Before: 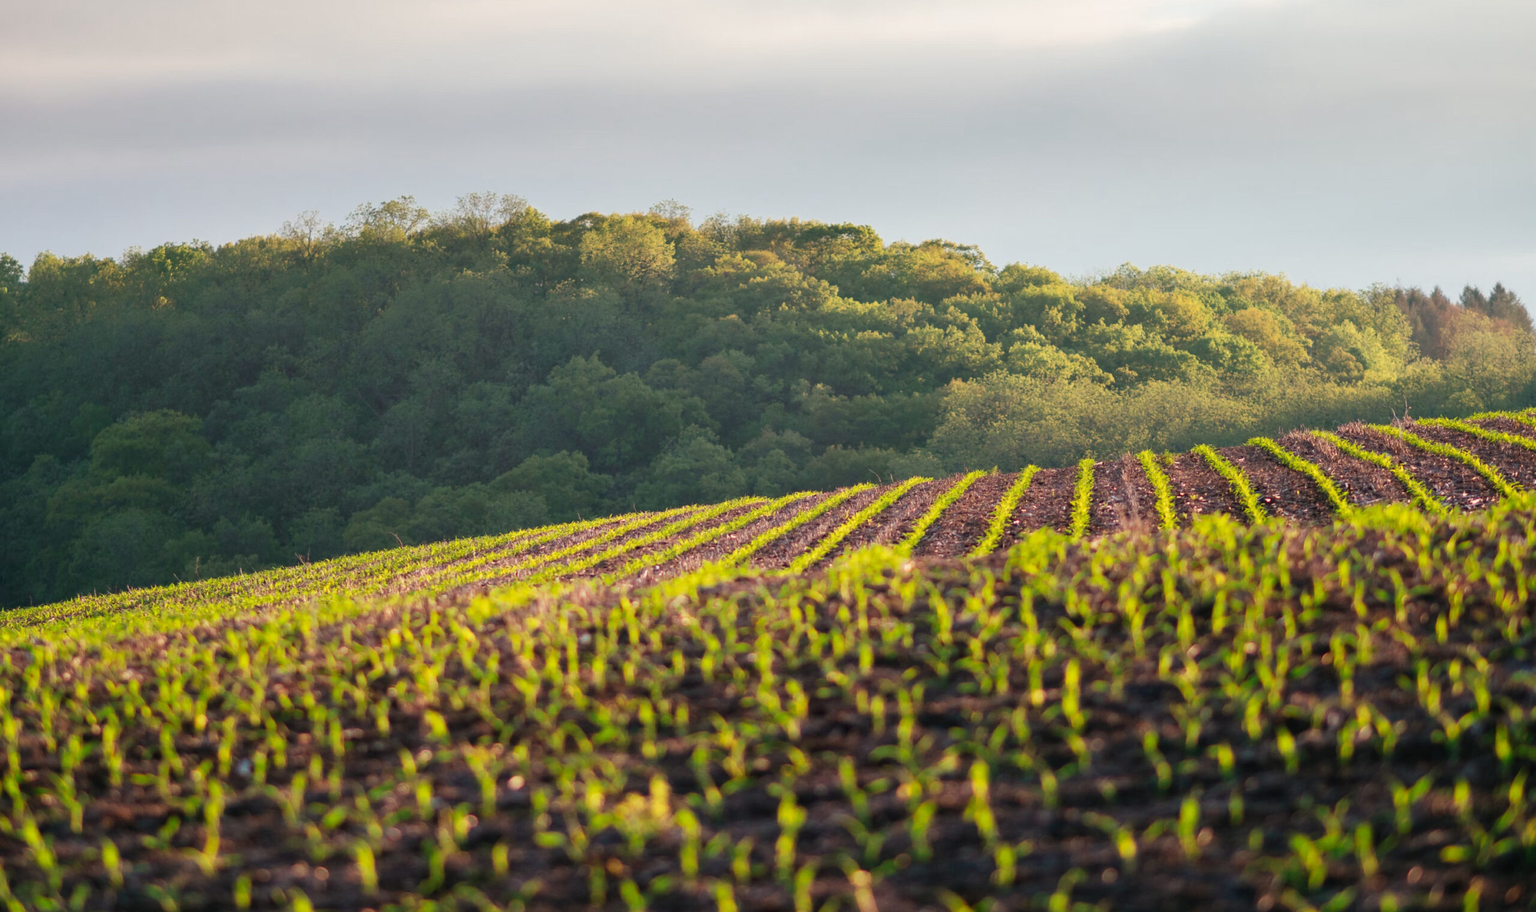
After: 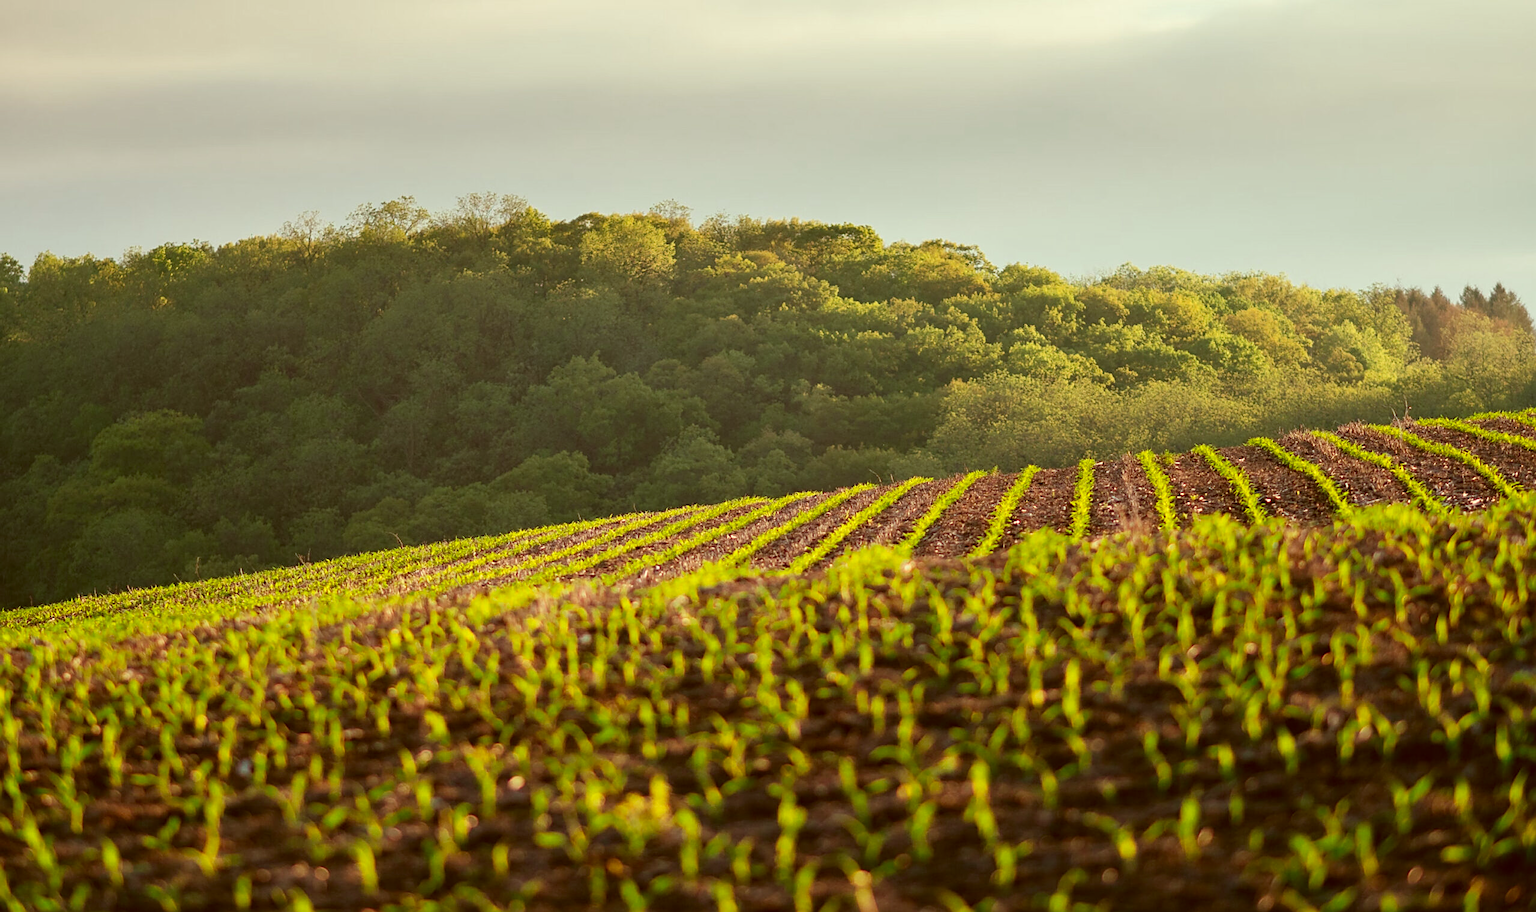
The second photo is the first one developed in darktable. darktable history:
tone equalizer: on, module defaults
color correction: highlights a* -5.94, highlights b* 9.48, shadows a* 10.12, shadows b* 23.94
sharpen: on, module defaults
